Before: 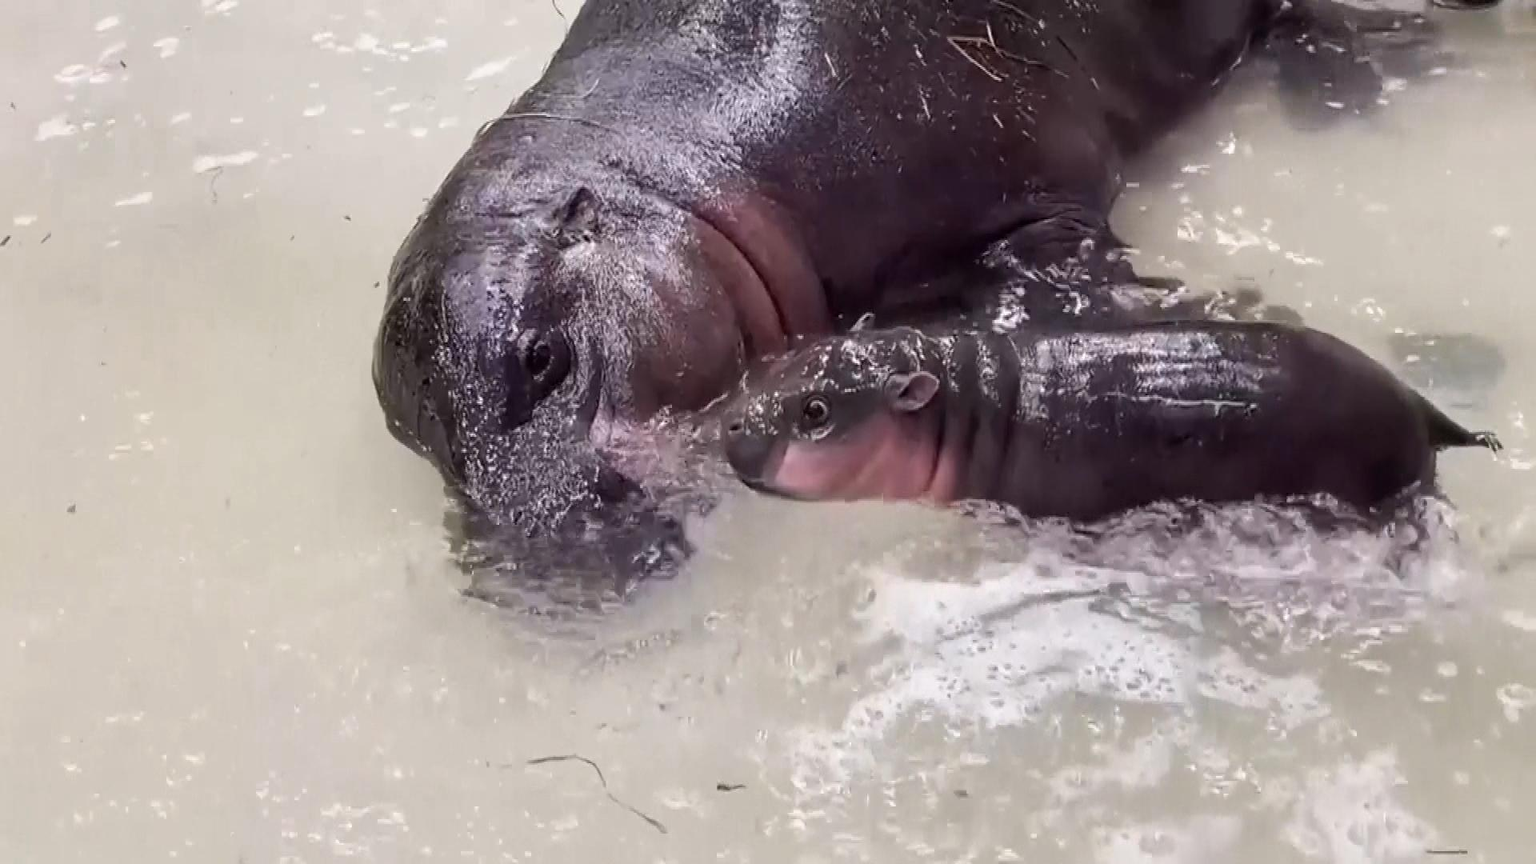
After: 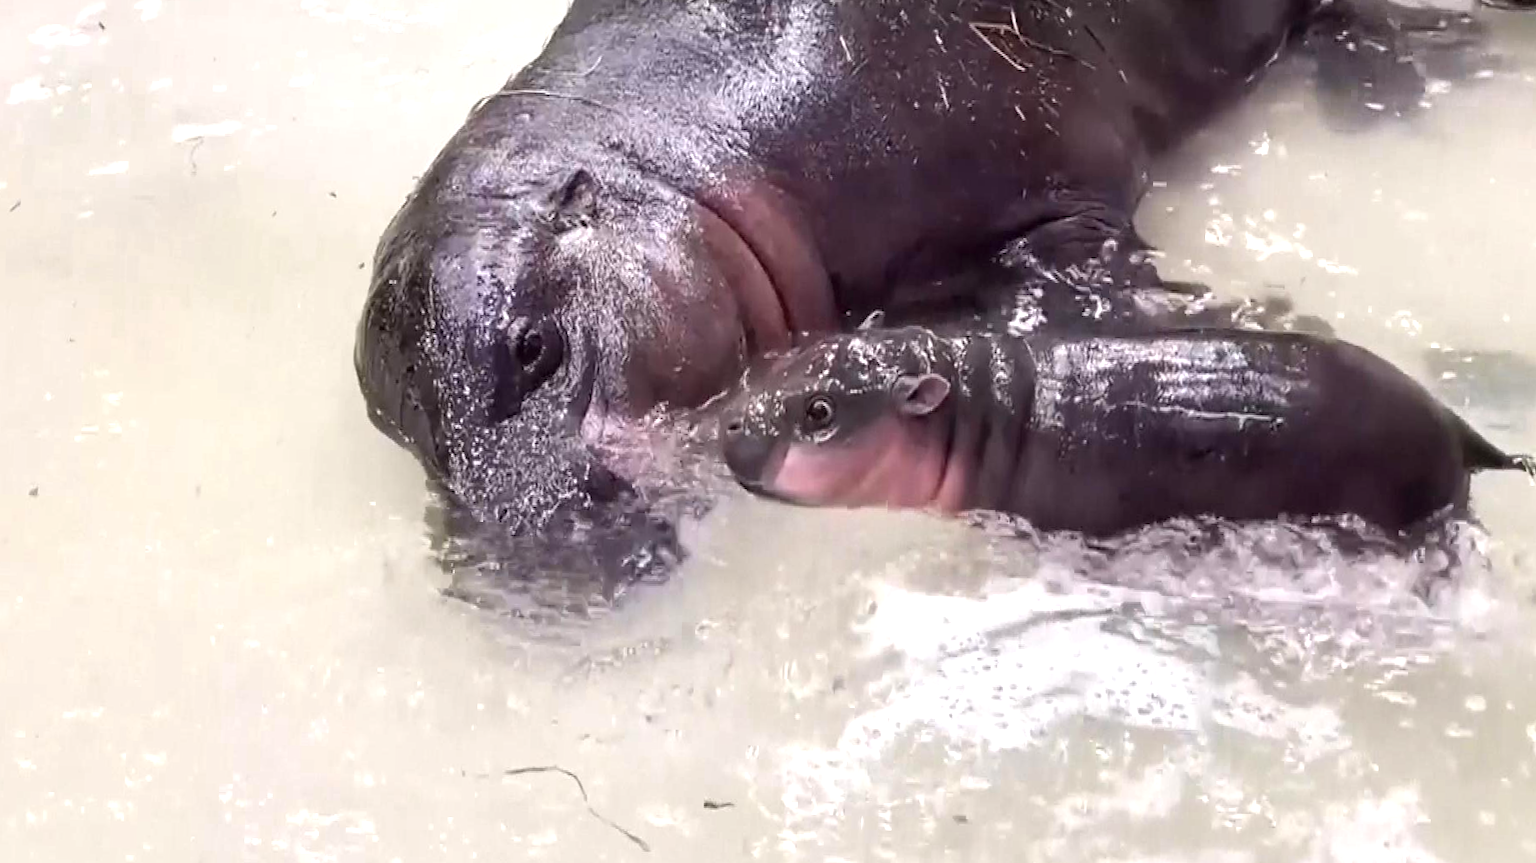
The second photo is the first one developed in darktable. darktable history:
crop and rotate: angle -1.69°
exposure: exposure 0.6 EV, compensate highlight preservation false
